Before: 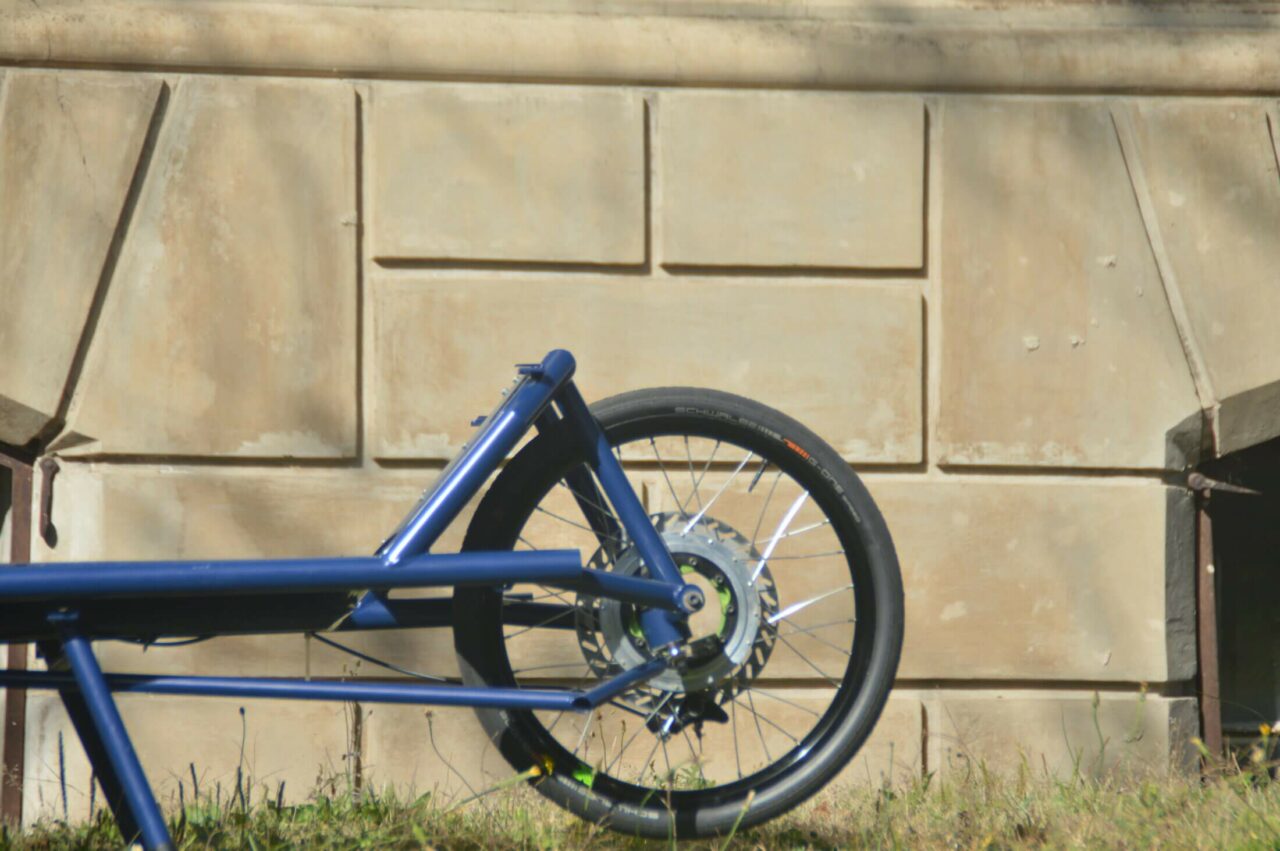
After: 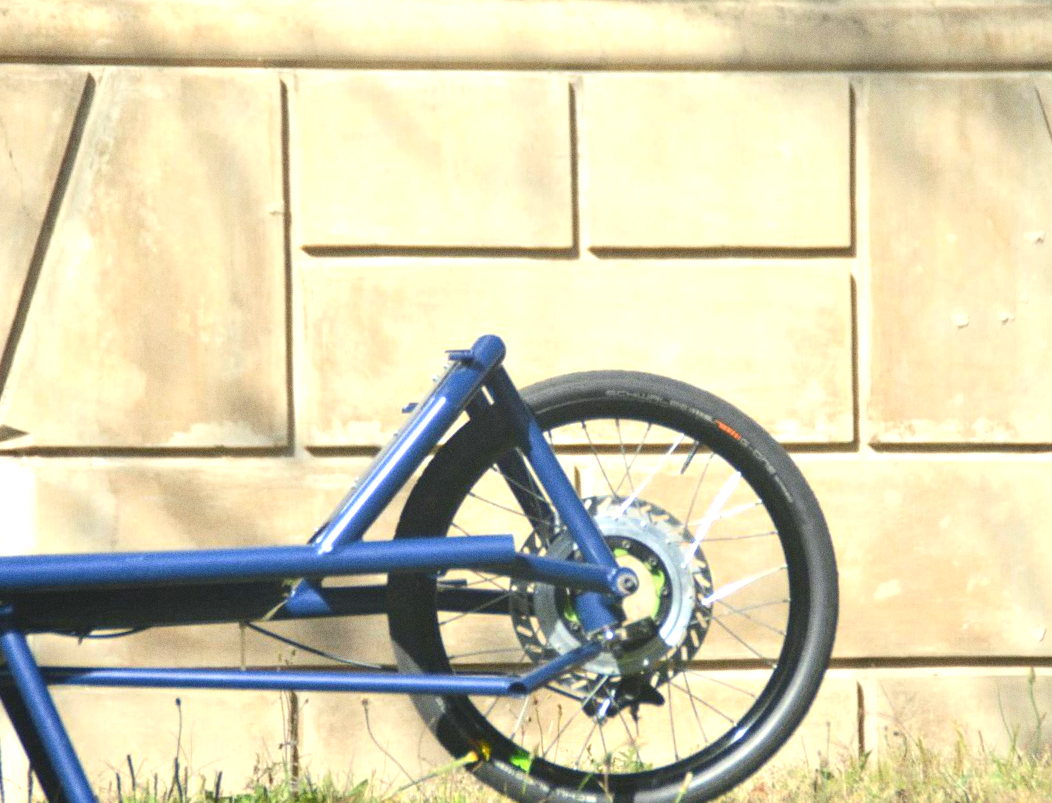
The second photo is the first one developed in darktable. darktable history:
exposure: exposure 1 EV, compensate highlight preservation false
crop and rotate: angle 1°, left 4.281%, top 0.642%, right 11.383%, bottom 2.486%
grain: coarseness 0.09 ISO
